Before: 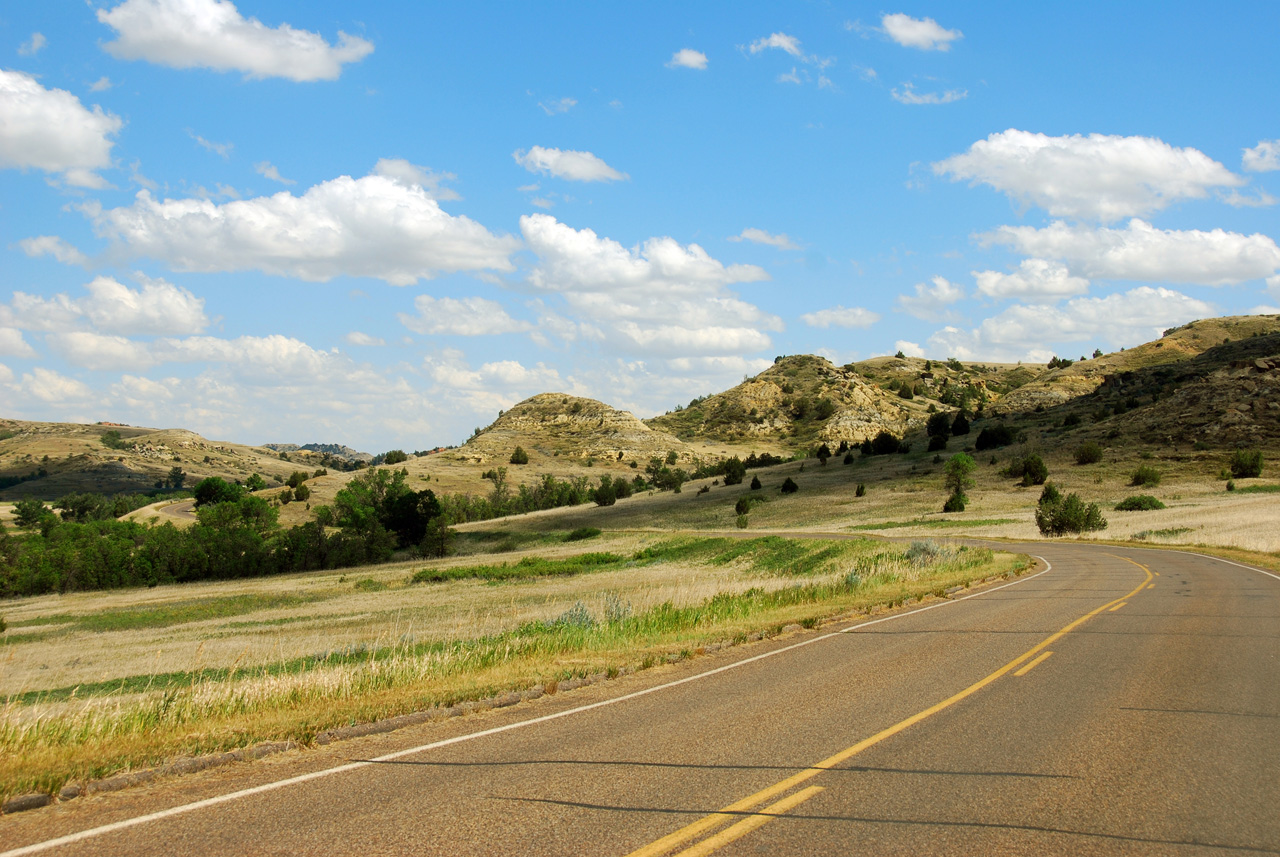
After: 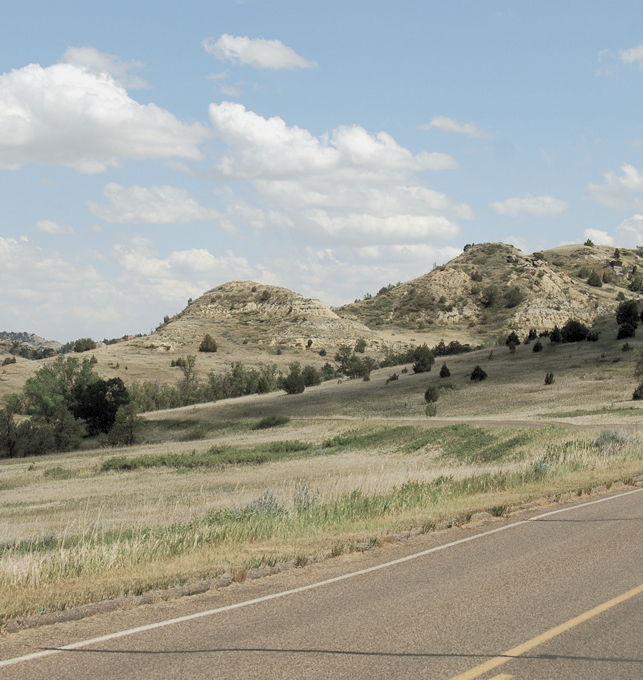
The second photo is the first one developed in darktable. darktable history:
crop and rotate: angle 0.015°, left 24.329%, top 13.077%, right 25.396%, bottom 7.451%
shadows and highlights: shadows 25.42, highlights -23.93
tone equalizer: -8 EV 0.218 EV, -7 EV 0.398 EV, -6 EV 0.454 EV, -5 EV 0.269 EV, -3 EV -0.25 EV, -2 EV -0.427 EV, -1 EV -0.416 EV, +0 EV -0.229 EV
contrast brightness saturation: brightness 0.188, saturation -0.483
